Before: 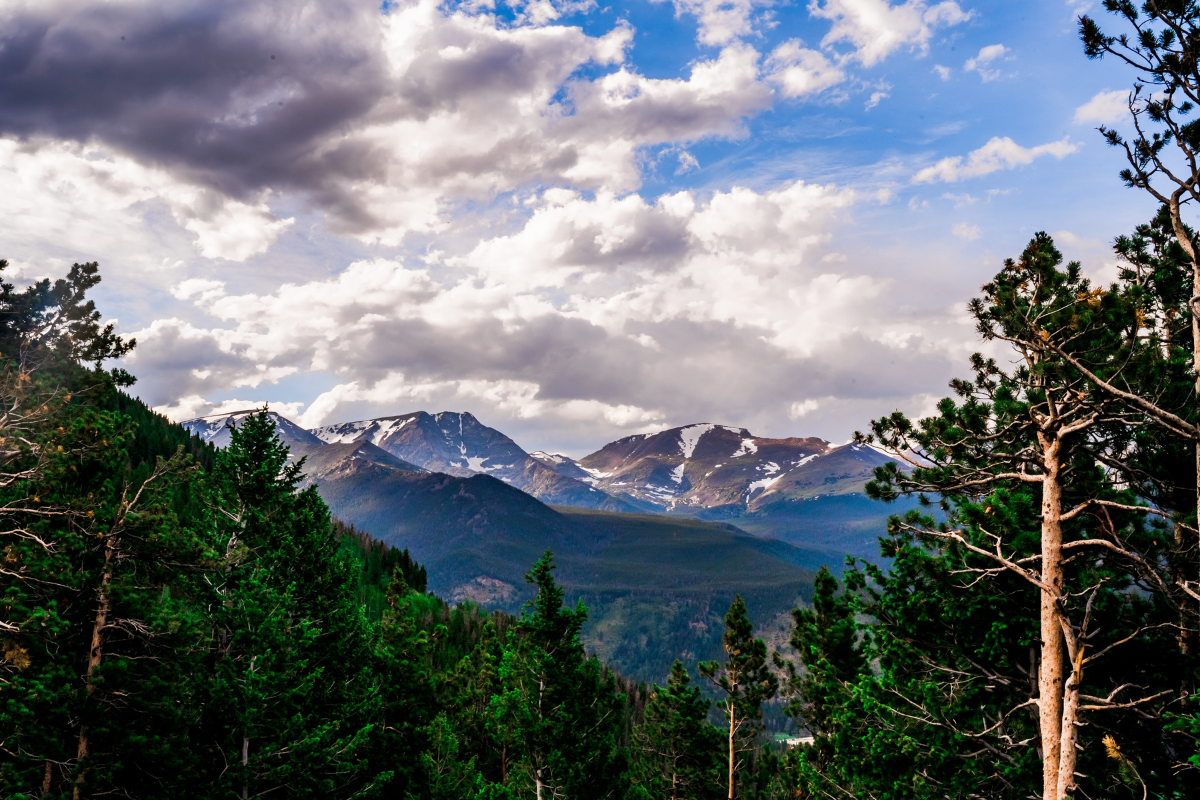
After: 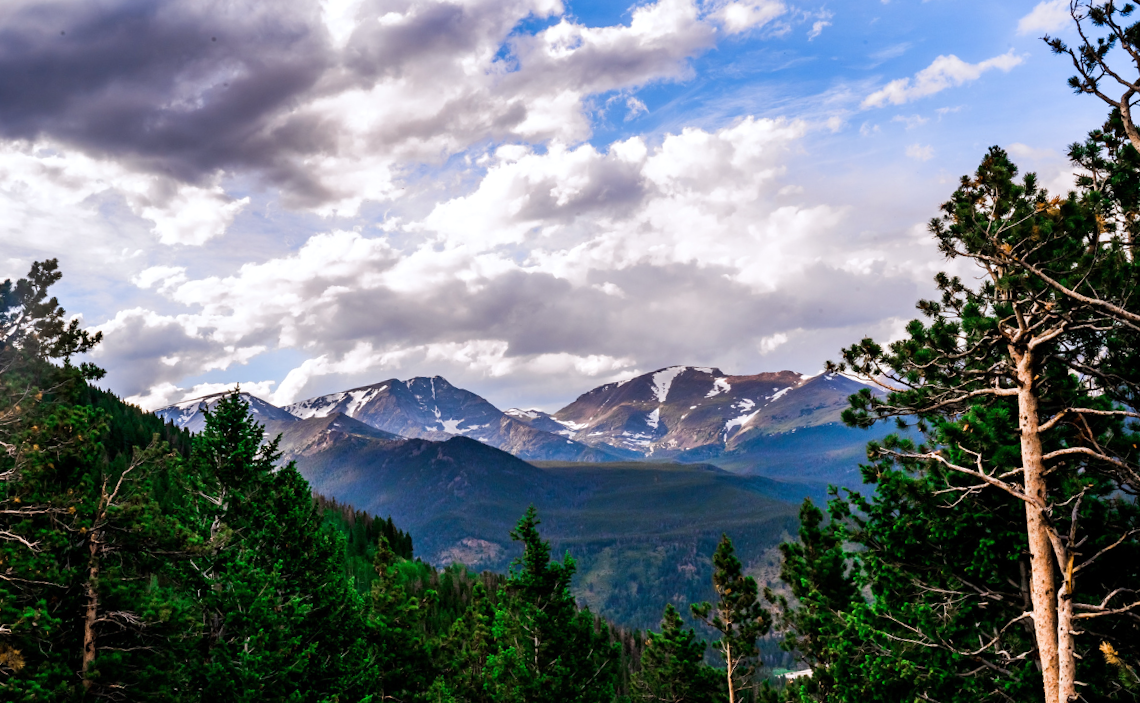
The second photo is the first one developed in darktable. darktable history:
rotate and perspective: rotation -5°, crop left 0.05, crop right 0.952, crop top 0.11, crop bottom 0.89
exposure: exposure 0.131 EV, compensate highlight preservation false
white balance: red 0.98, blue 1.034
